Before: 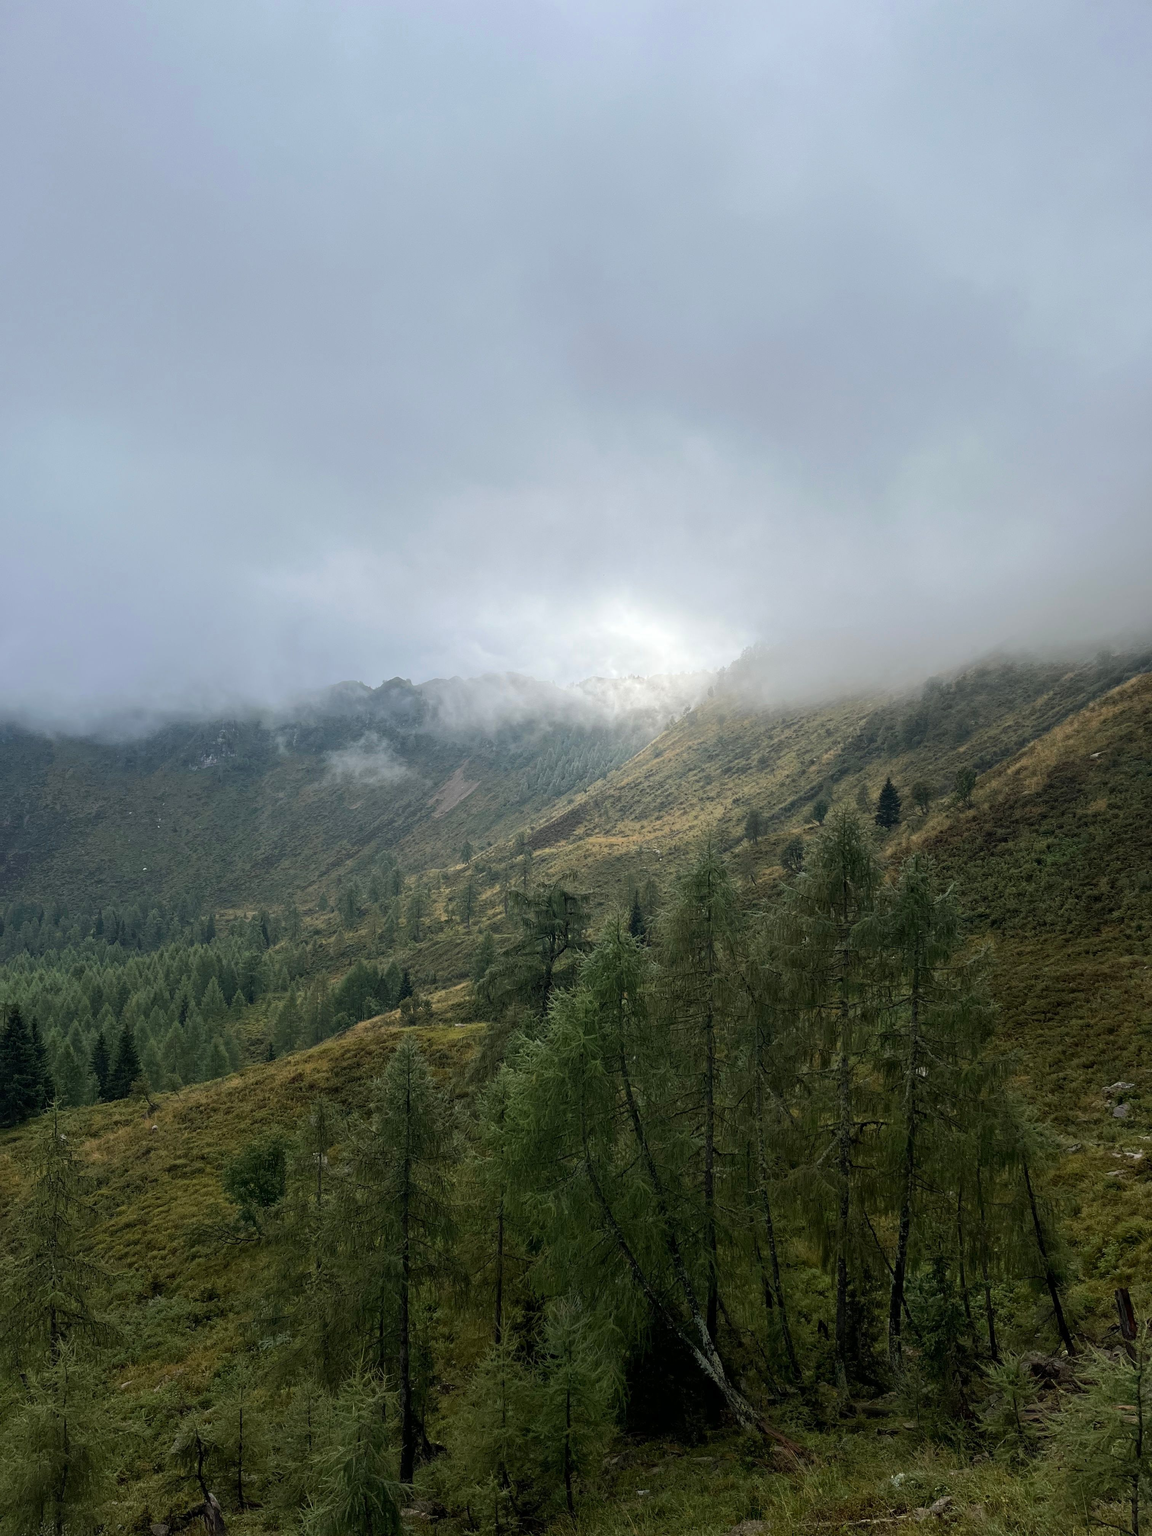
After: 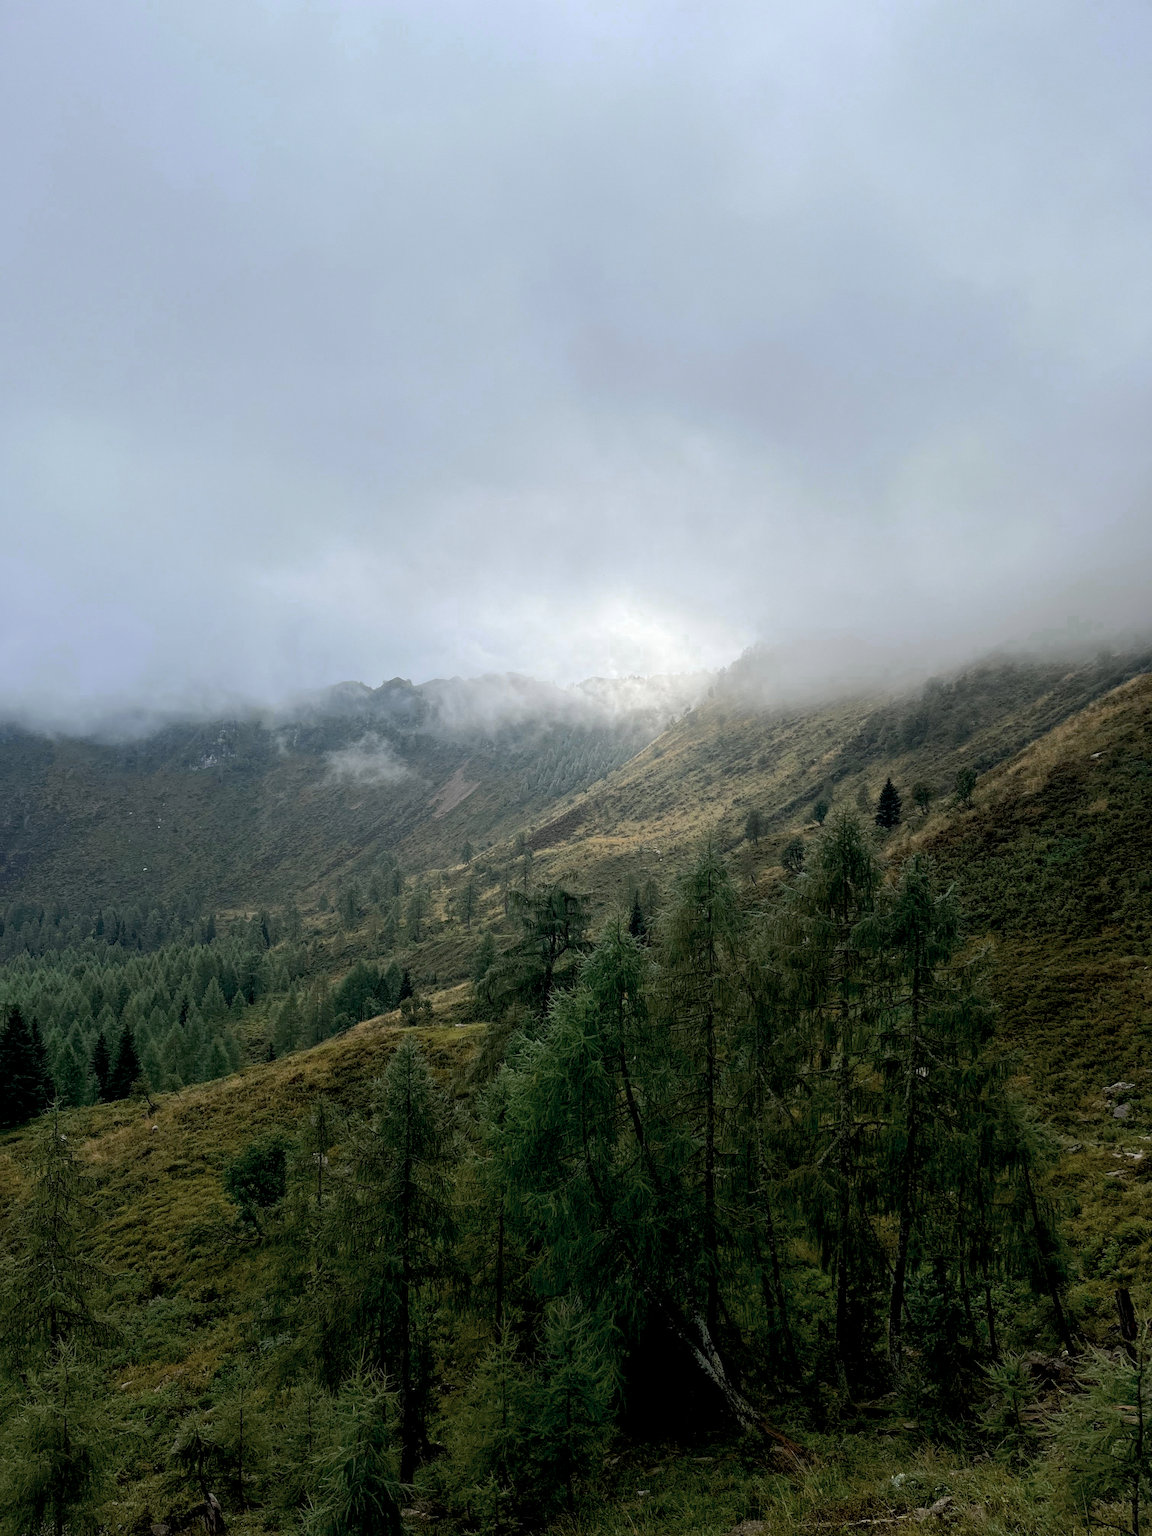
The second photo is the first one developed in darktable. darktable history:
color zones: curves: ch0 [(0, 0.5) (0.125, 0.4) (0.25, 0.5) (0.375, 0.4) (0.5, 0.4) (0.625, 0.6) (0.75, 0.6) (0.875, 0.5)]; ch1 [(0, 0.35) (0.125, 0.45) (0.25, 0.35) (0.375, 0.35) (0.5, 0.35) (0.625, 0.35) (0.75, 0.45) (0.875, 0.35)]; ch2 [(0, 0.6) (0.125, 0.5) (0.25, 0.5) (0.375, 0.6) (0.5, 0.6) (0.625, 0.5) (0.75, 0.5) (0.875, 0.5)]
color balance rgb: global offset › luminance -1.448%, linear chroma grading › global chroma 15.06%, perceptual saturation grading › global saturation -0.082%
